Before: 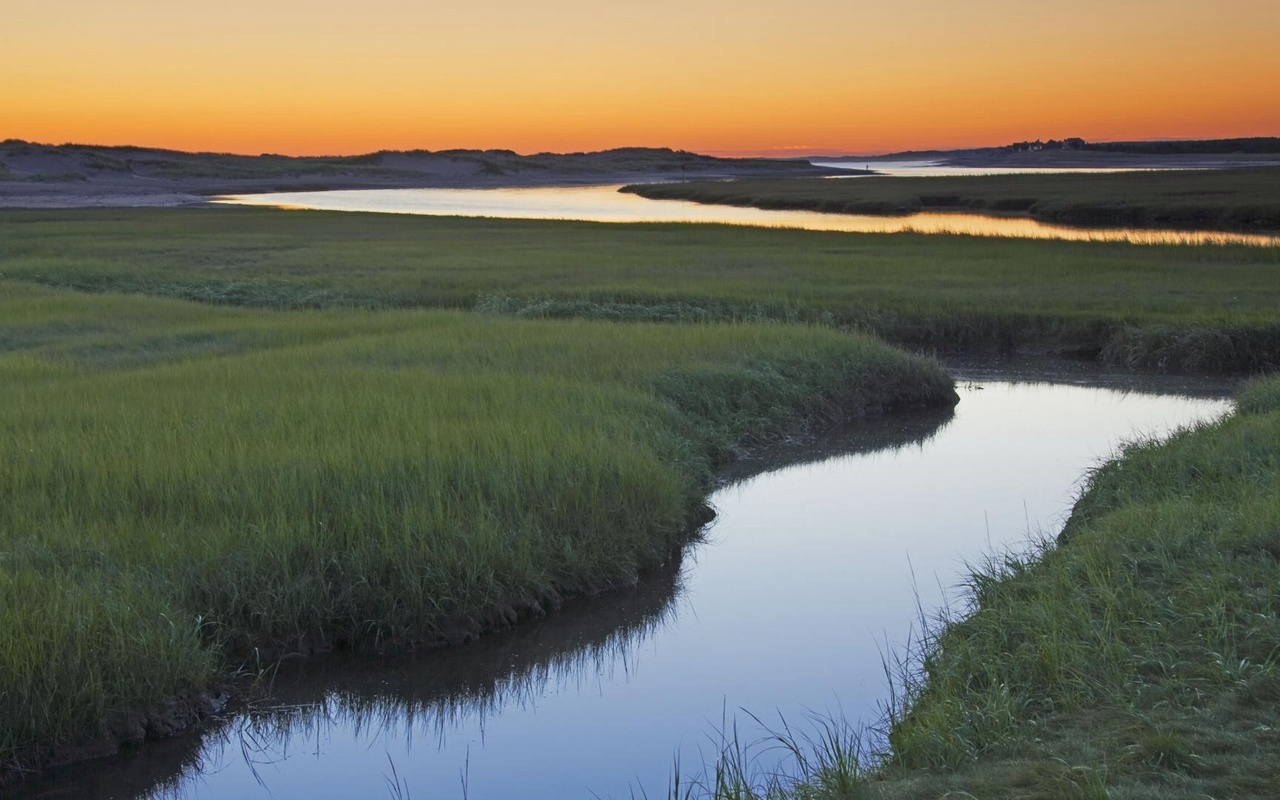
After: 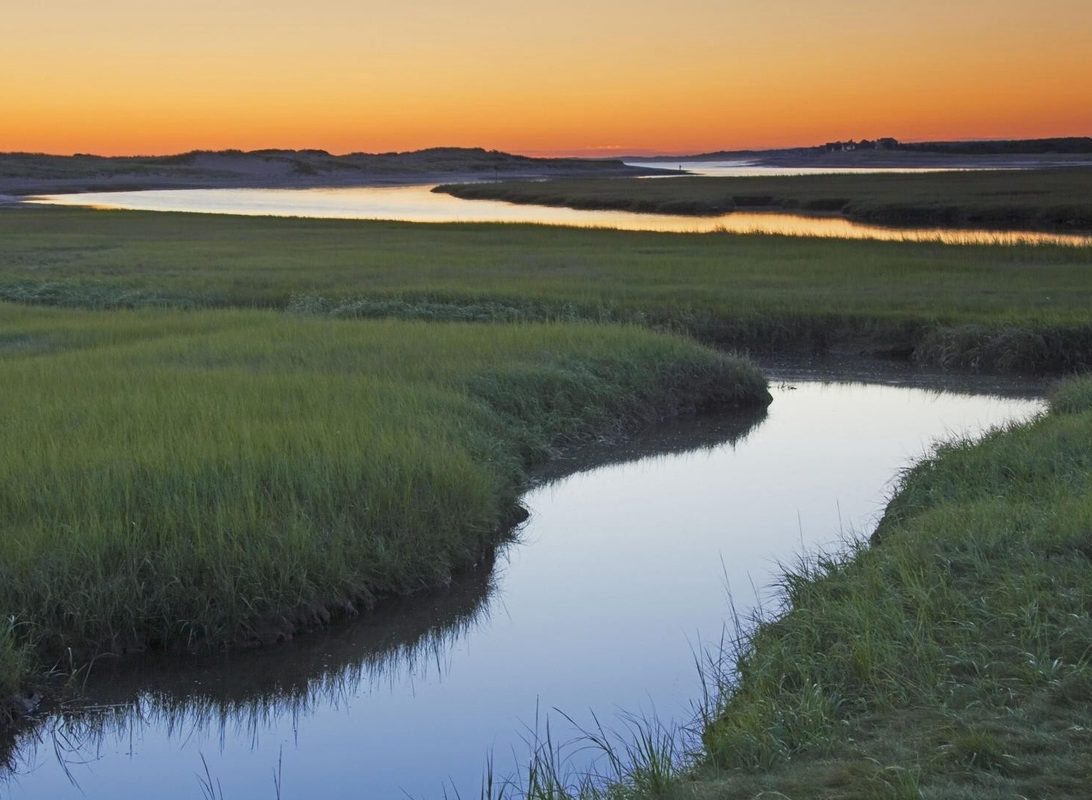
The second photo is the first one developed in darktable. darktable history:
crop and rotate: left 14.679%
